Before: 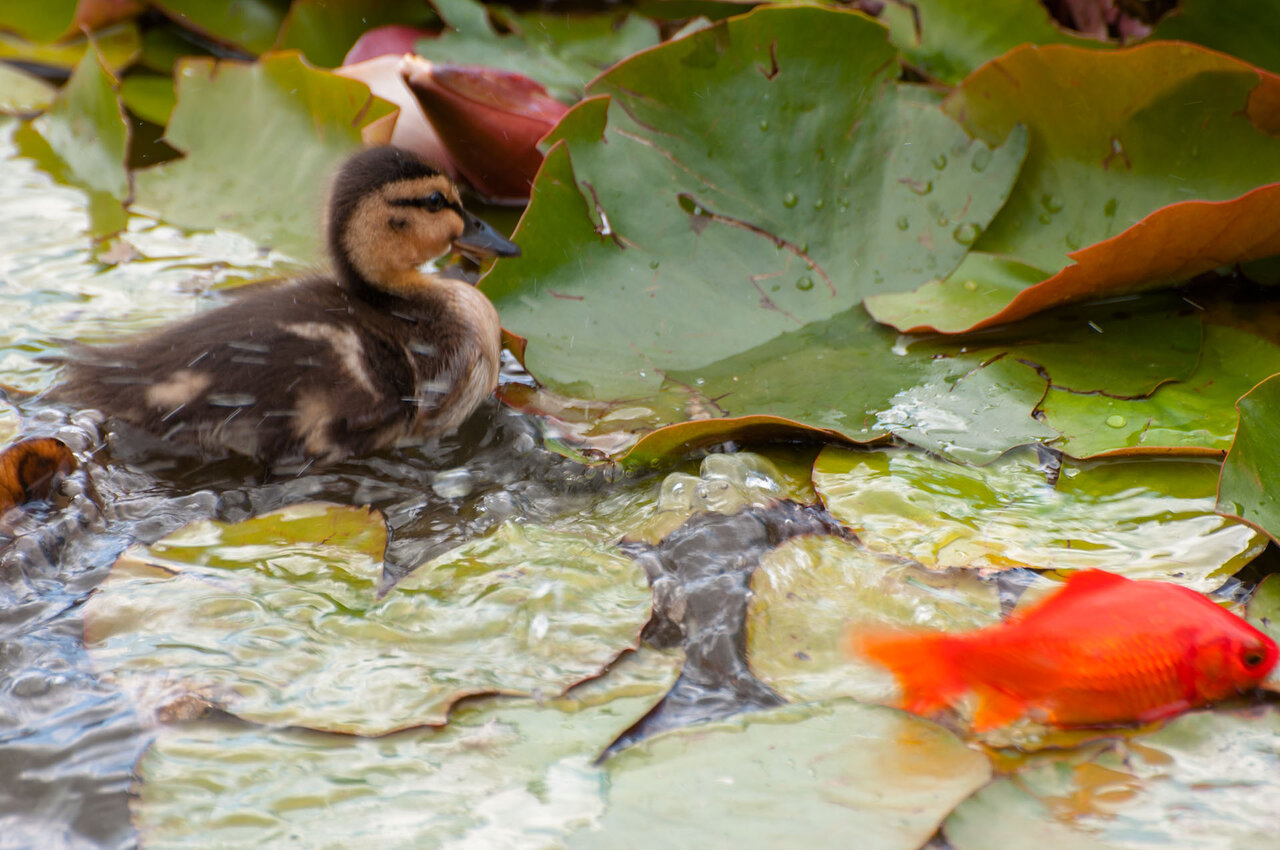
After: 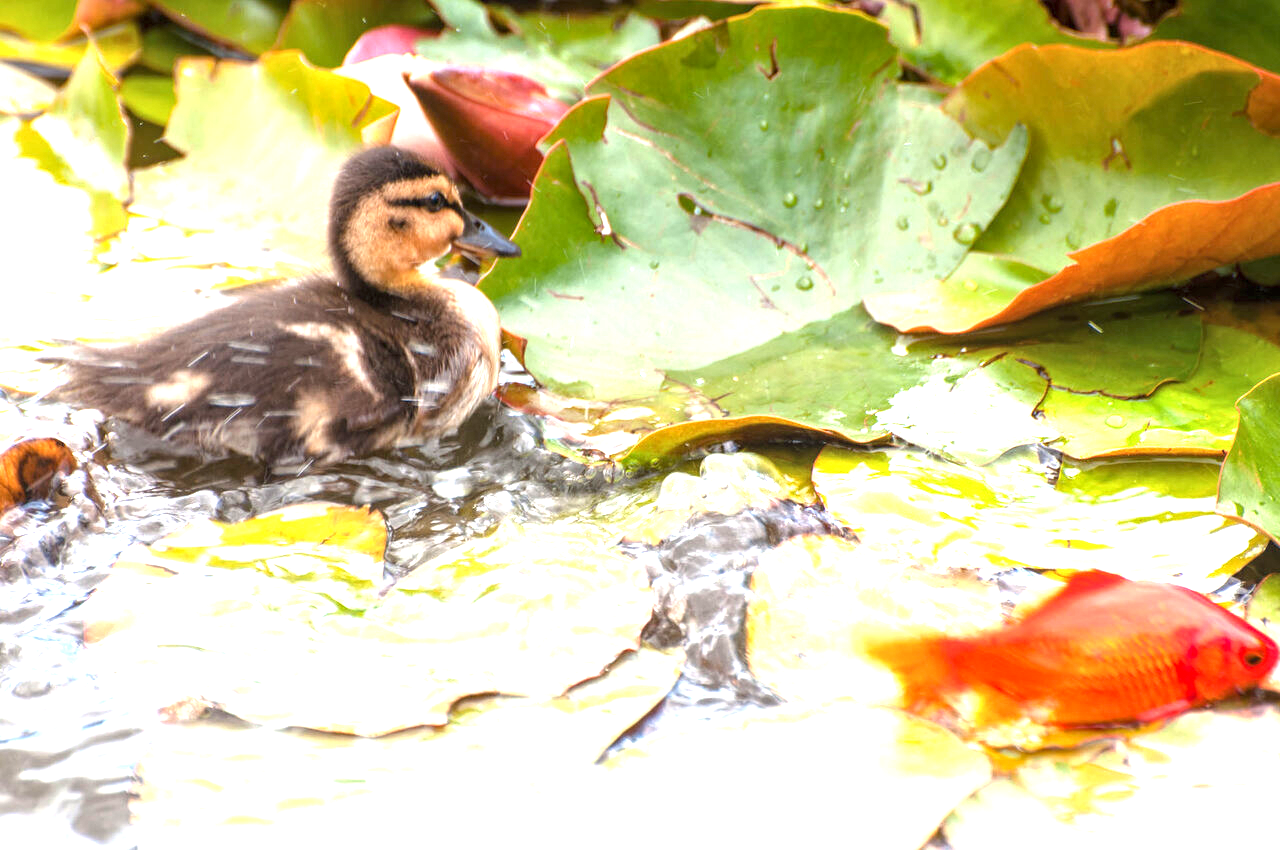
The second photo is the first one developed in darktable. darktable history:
exposure: black level correction 0, exposure 1.741 EV, compensate exposure bias true, compensate highlight preservation false
local contrast: on, module defaults
